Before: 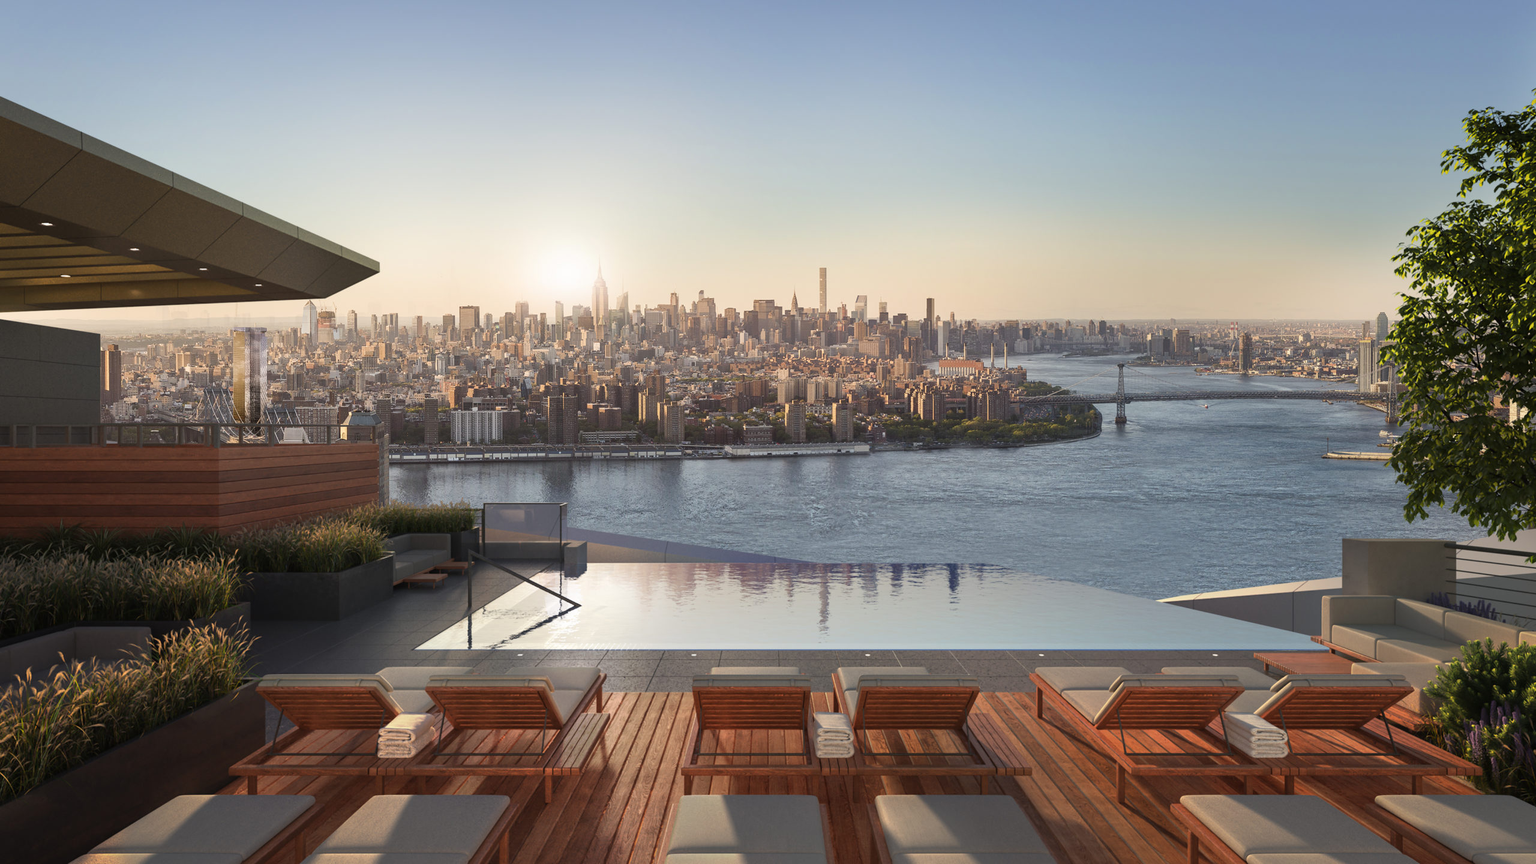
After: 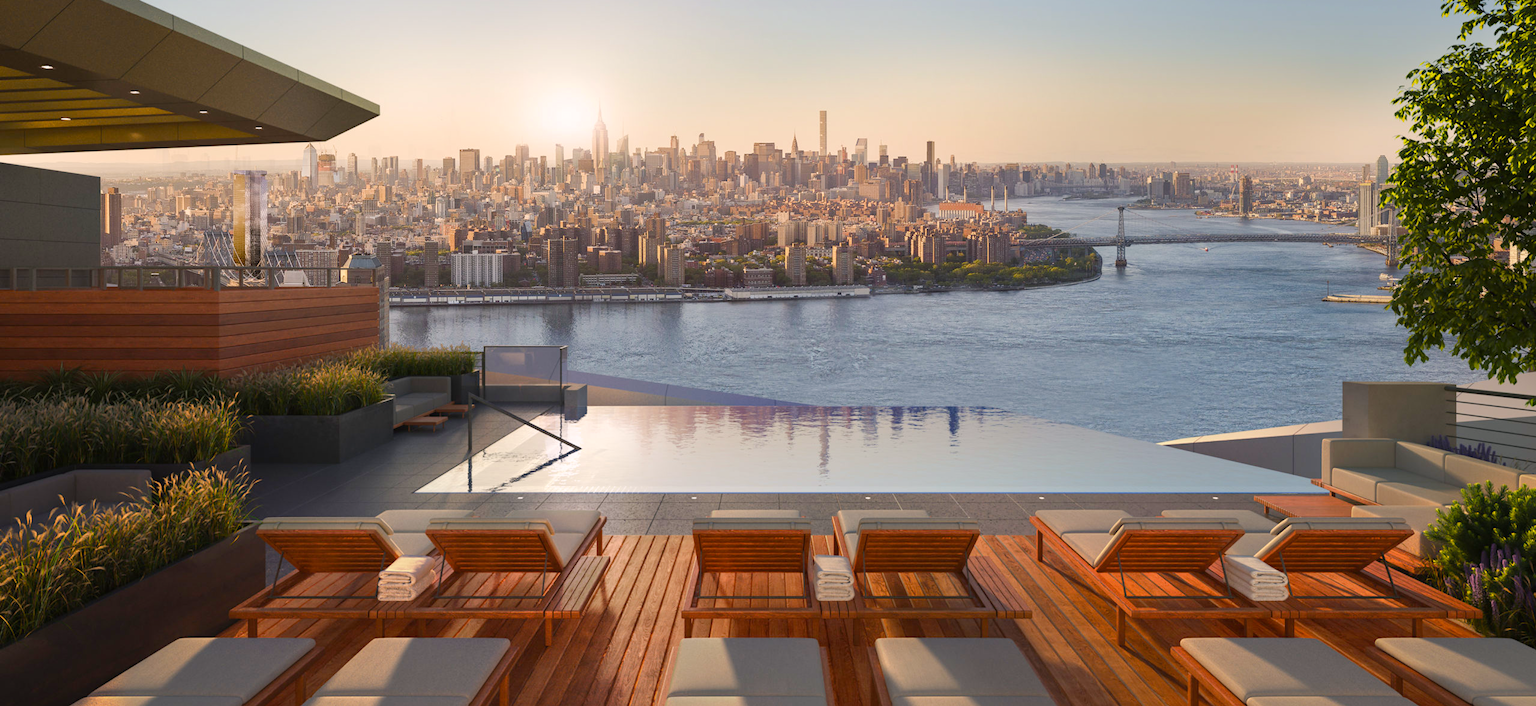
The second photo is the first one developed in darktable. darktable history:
crop and rotate: top 18.211%
color balance rgb: highlights gain › chroma 0.997%, highlights gain › hue 25.81°, perceptual saturation grading › global saturation 20%, perceptual saturation grading › highlights -25.031%, perceptual saturation grading › shadows 24.74%, perceptual brilliance grading › mid-tones 10.188%, perceptual brilliance grading › shadows 15.321%, global vibrance 20%
